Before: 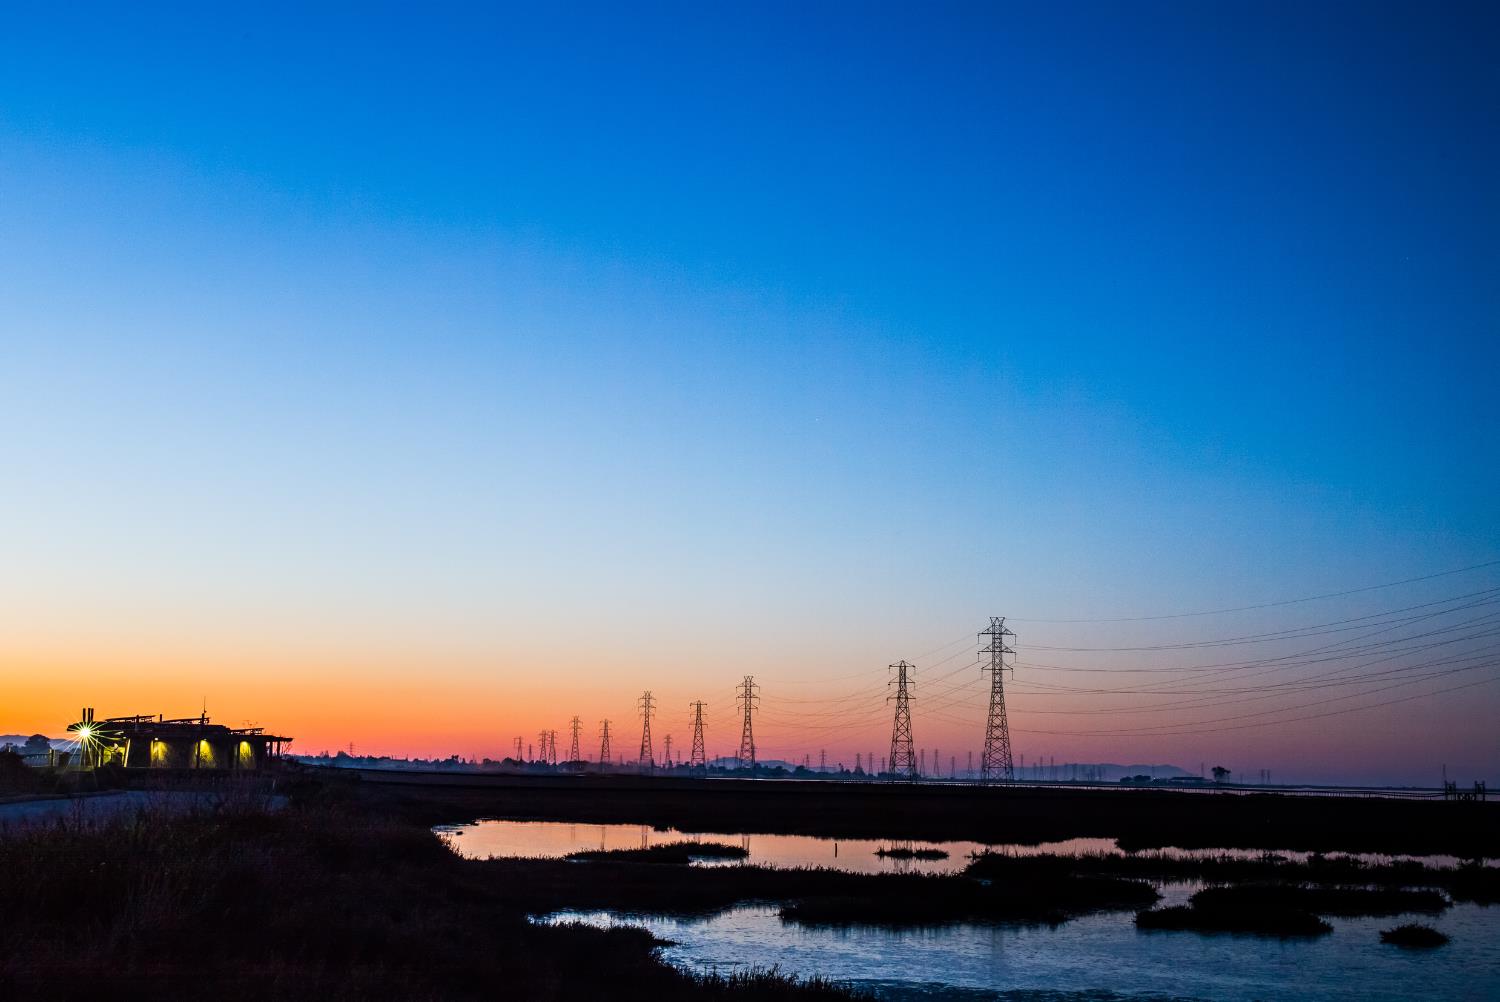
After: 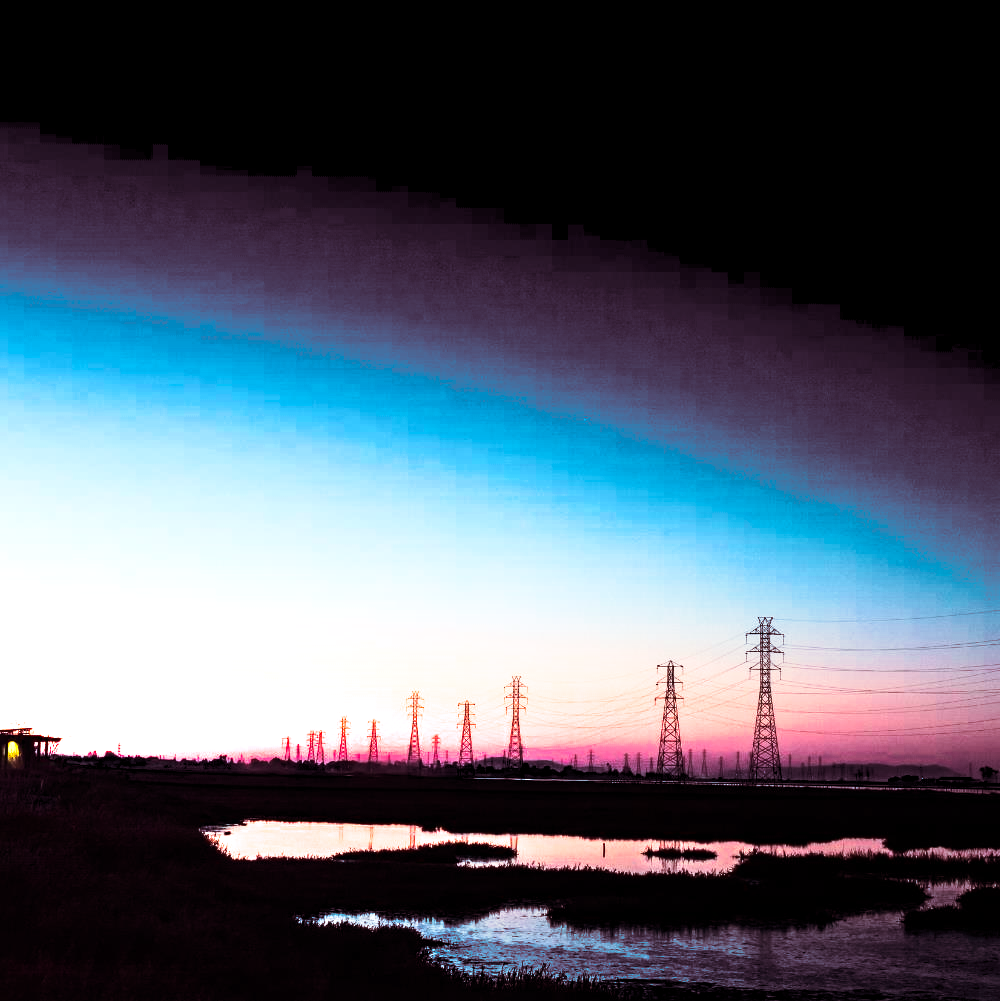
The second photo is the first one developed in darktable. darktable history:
contrast brightness saturation: contrast 0.28
exposure: compensate exposure bias true, compensate highlight preservation false
split-toning: on, module defaults
crop and rotate: left 15.546%, right 17.787%
color calibration: output R [1.422, -0.35, -0.252, 0], output G [-0.238, 1.259, -0.084, 0], output B [-0.081, -0.196, 1.58, 0], output brightness [0.49, 0.671, -0.57, 0], illuminant same as pipeline (D50), adaptation none (bypass), saturation algorithm version 1 (2020)
white balance: red 1.029, blue 0.92
